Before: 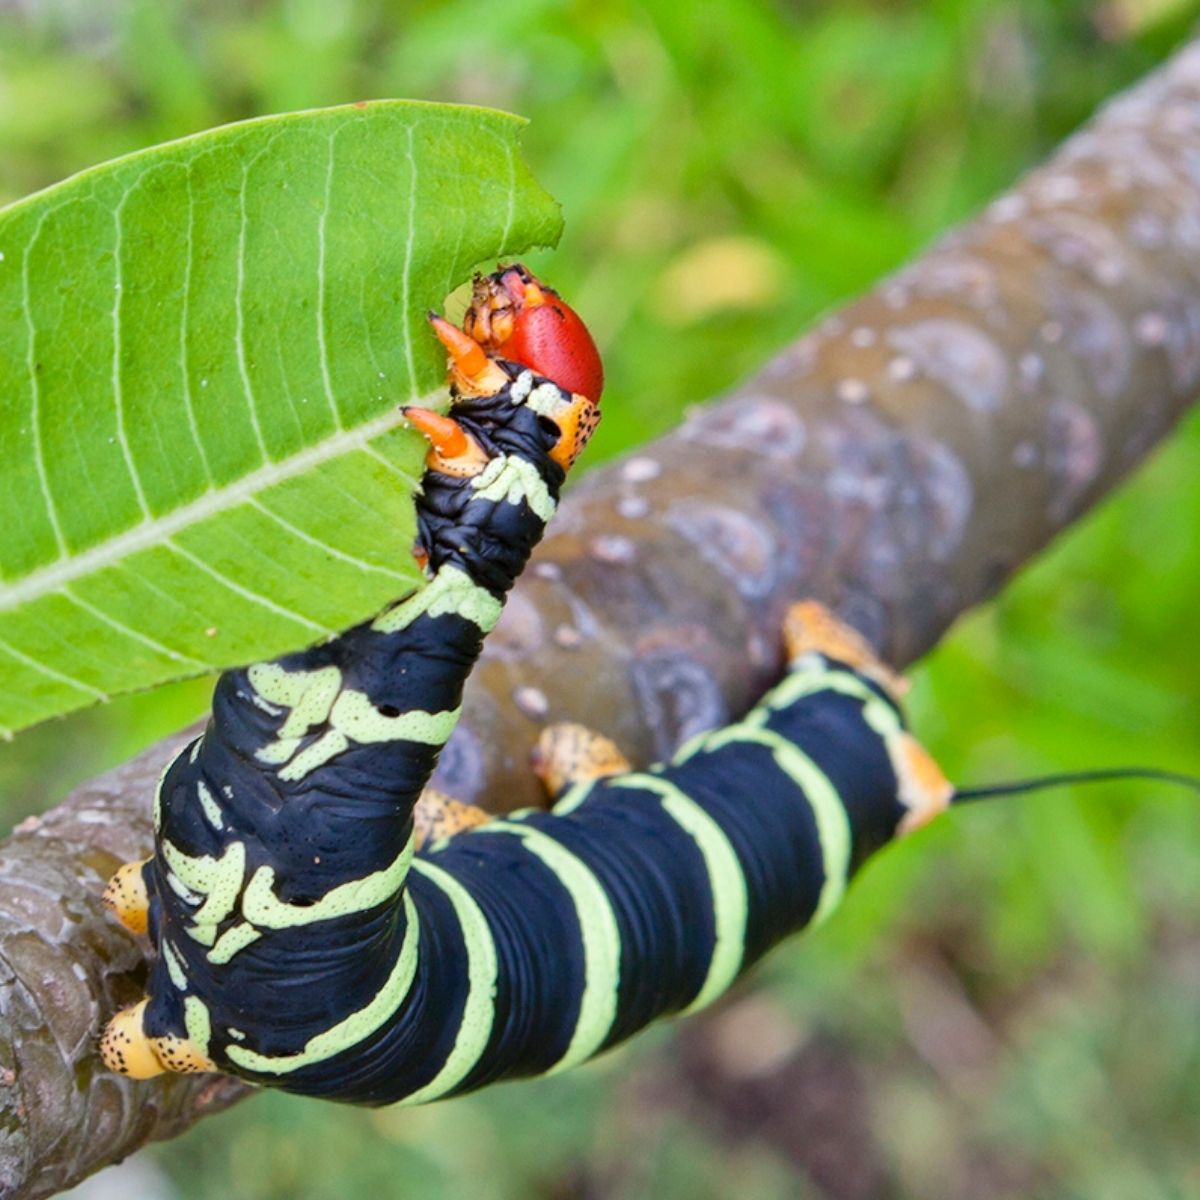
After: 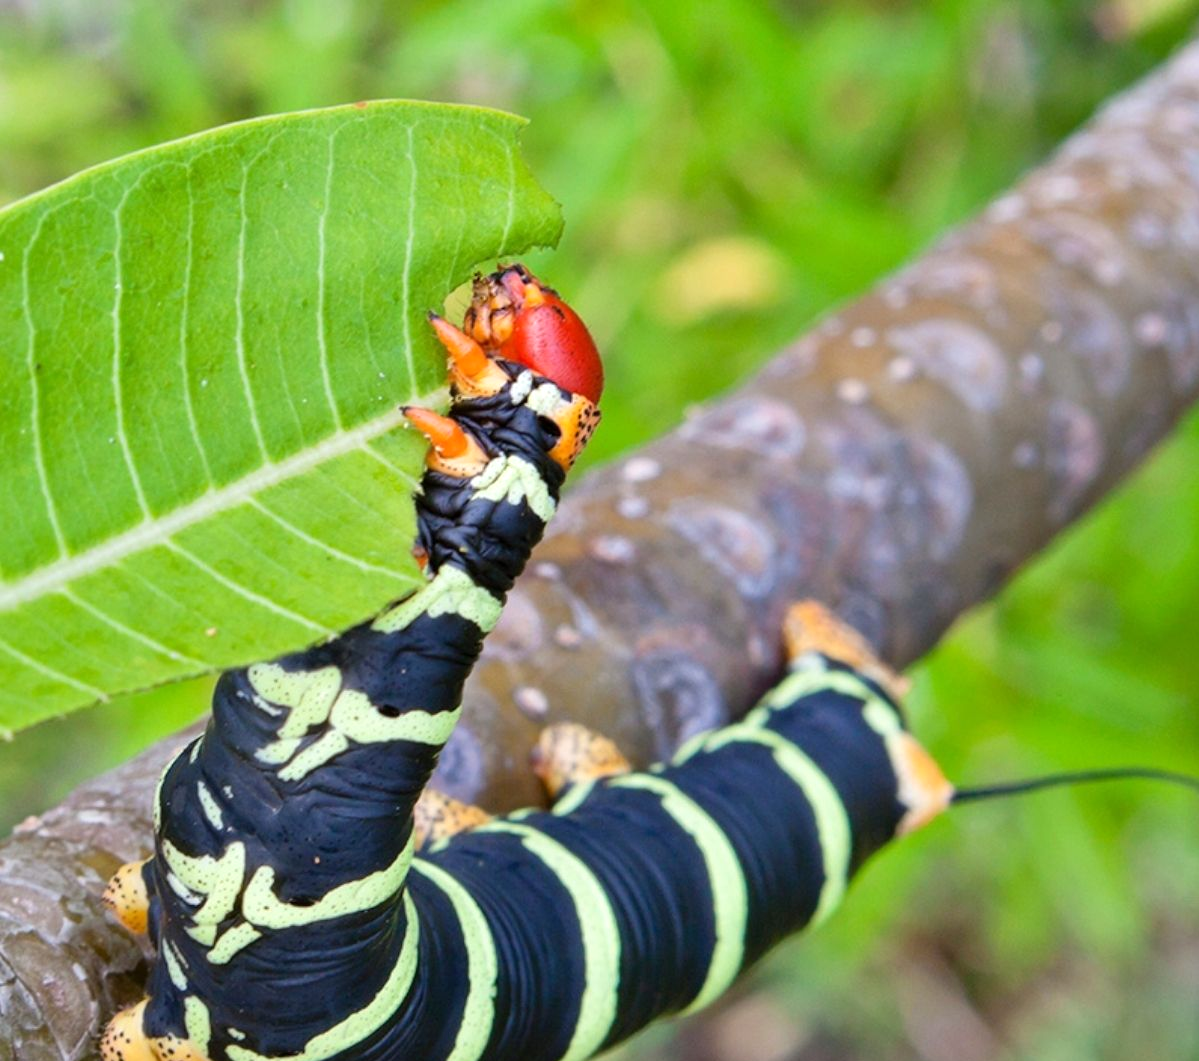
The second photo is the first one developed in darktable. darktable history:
exposure: exposure 0.134 EV, compensate exposure bias true, compensate highlight preservation false
crop and rotate: top 0%, bottom 11.556%
